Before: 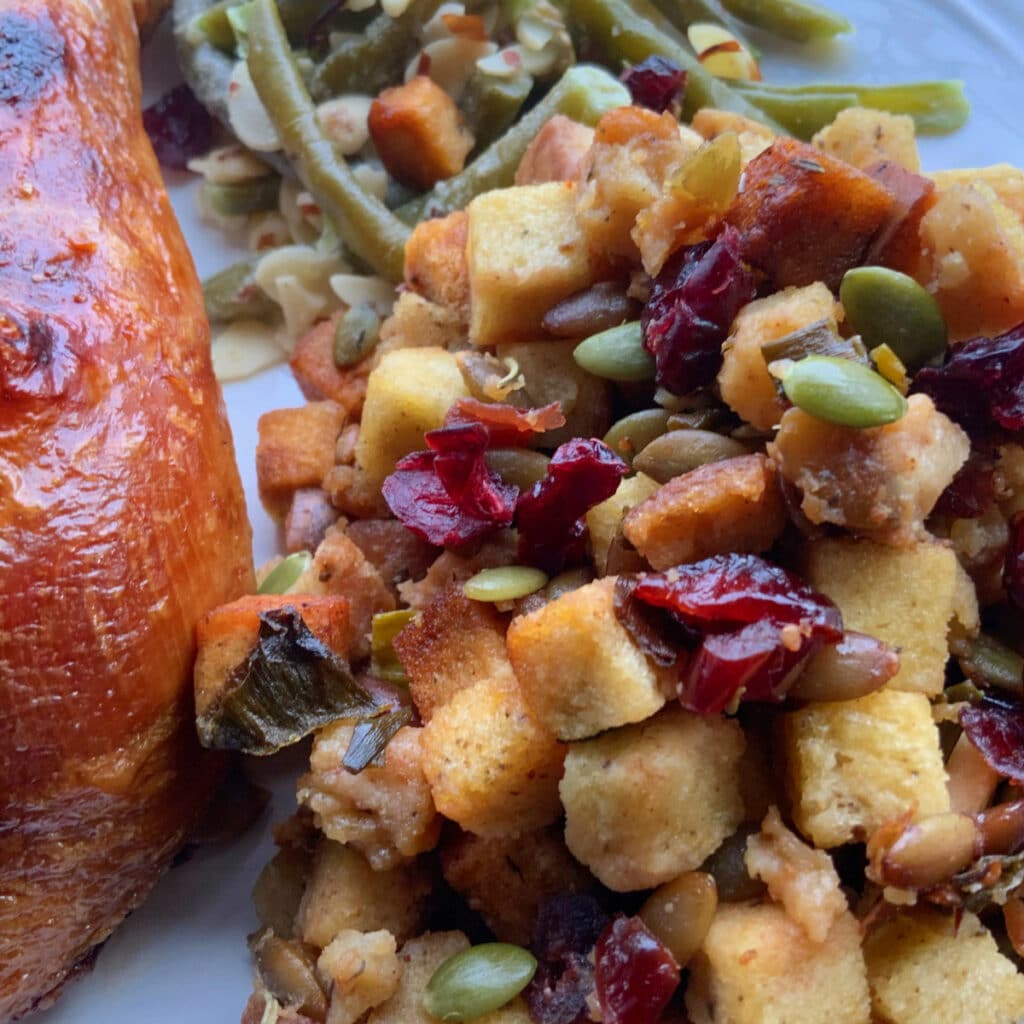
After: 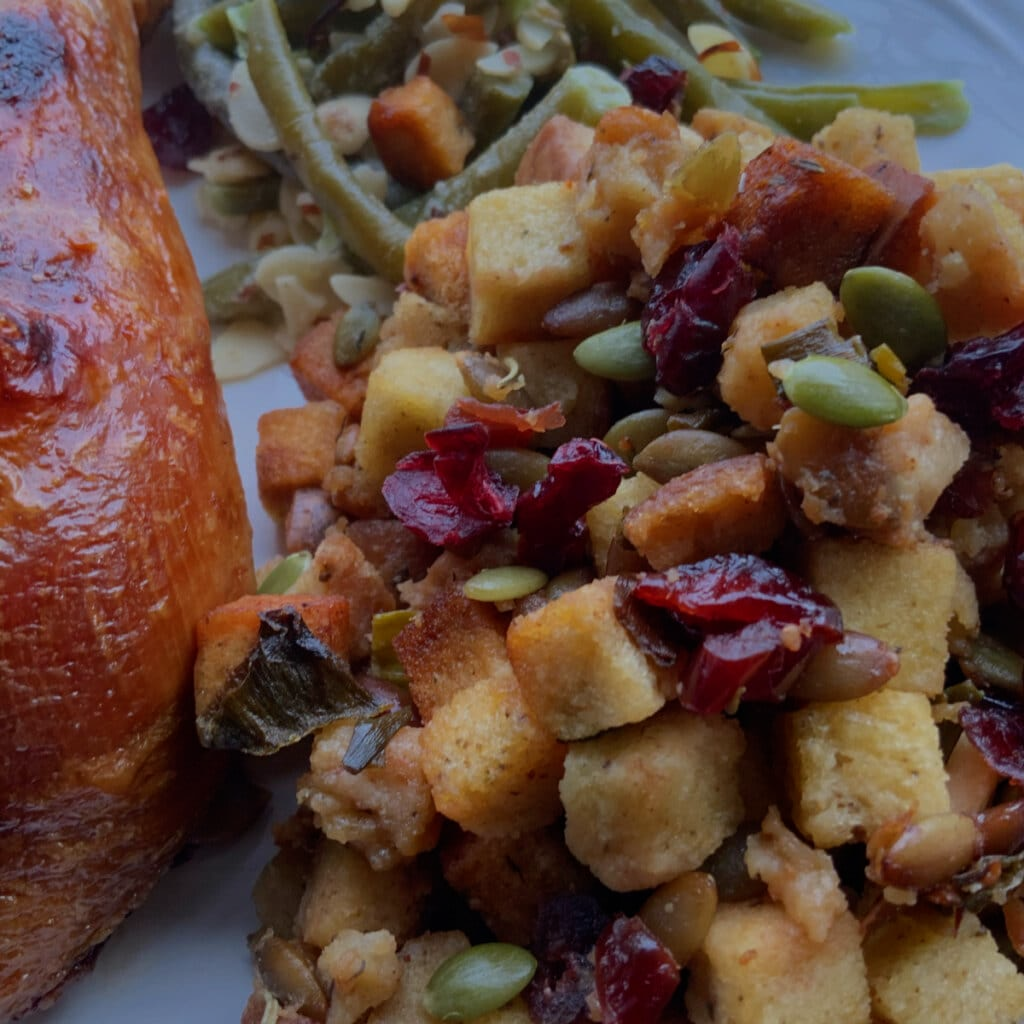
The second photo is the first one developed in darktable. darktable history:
exposure: exposure -0.933 EV, compensate highlight preservation false
